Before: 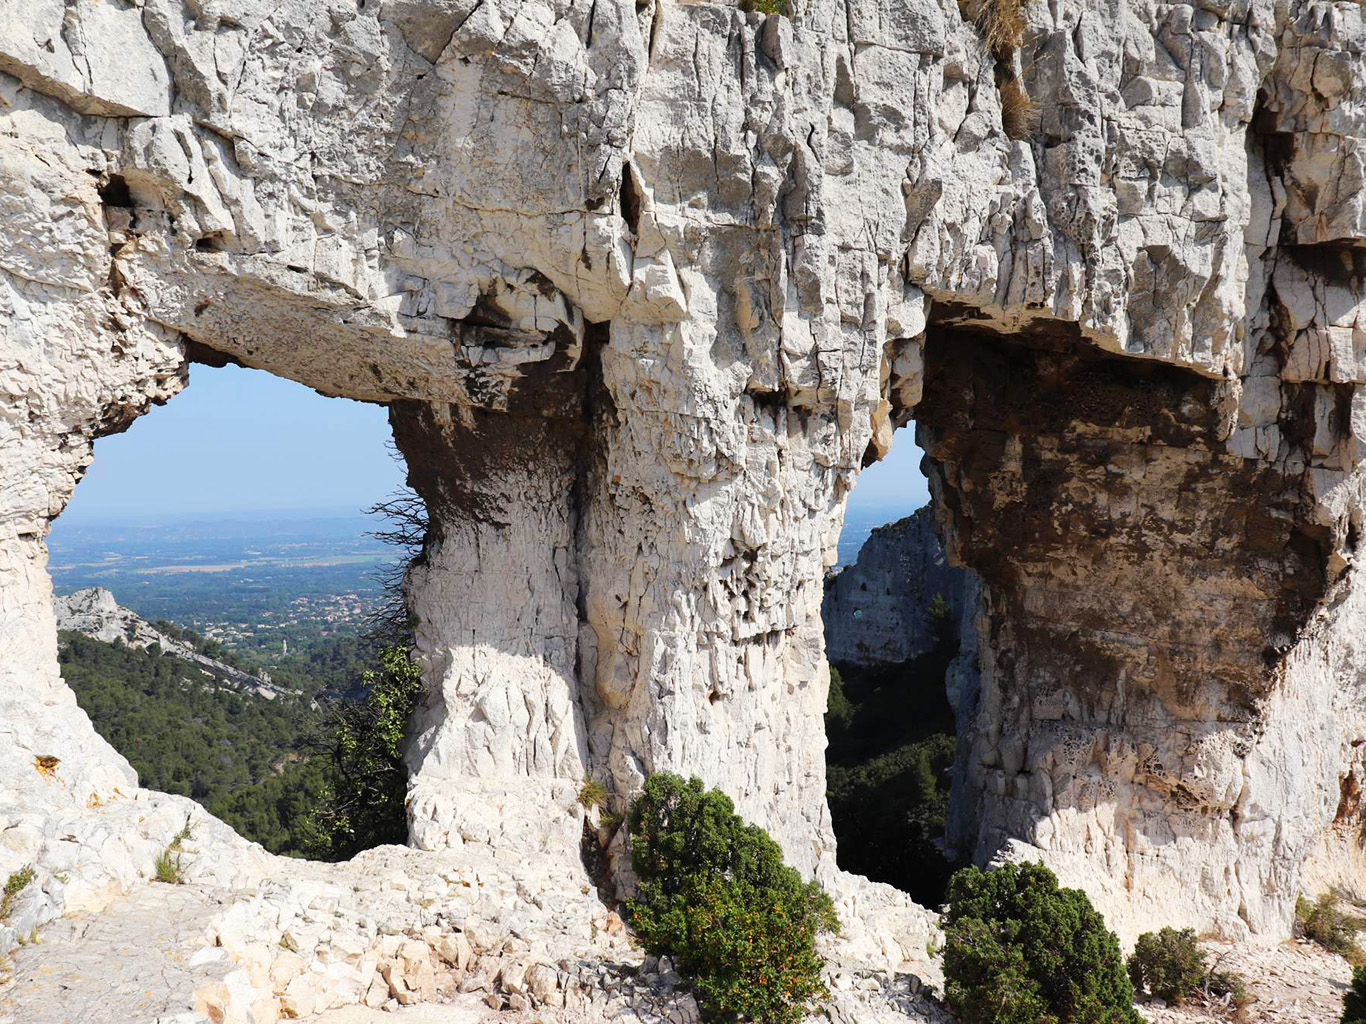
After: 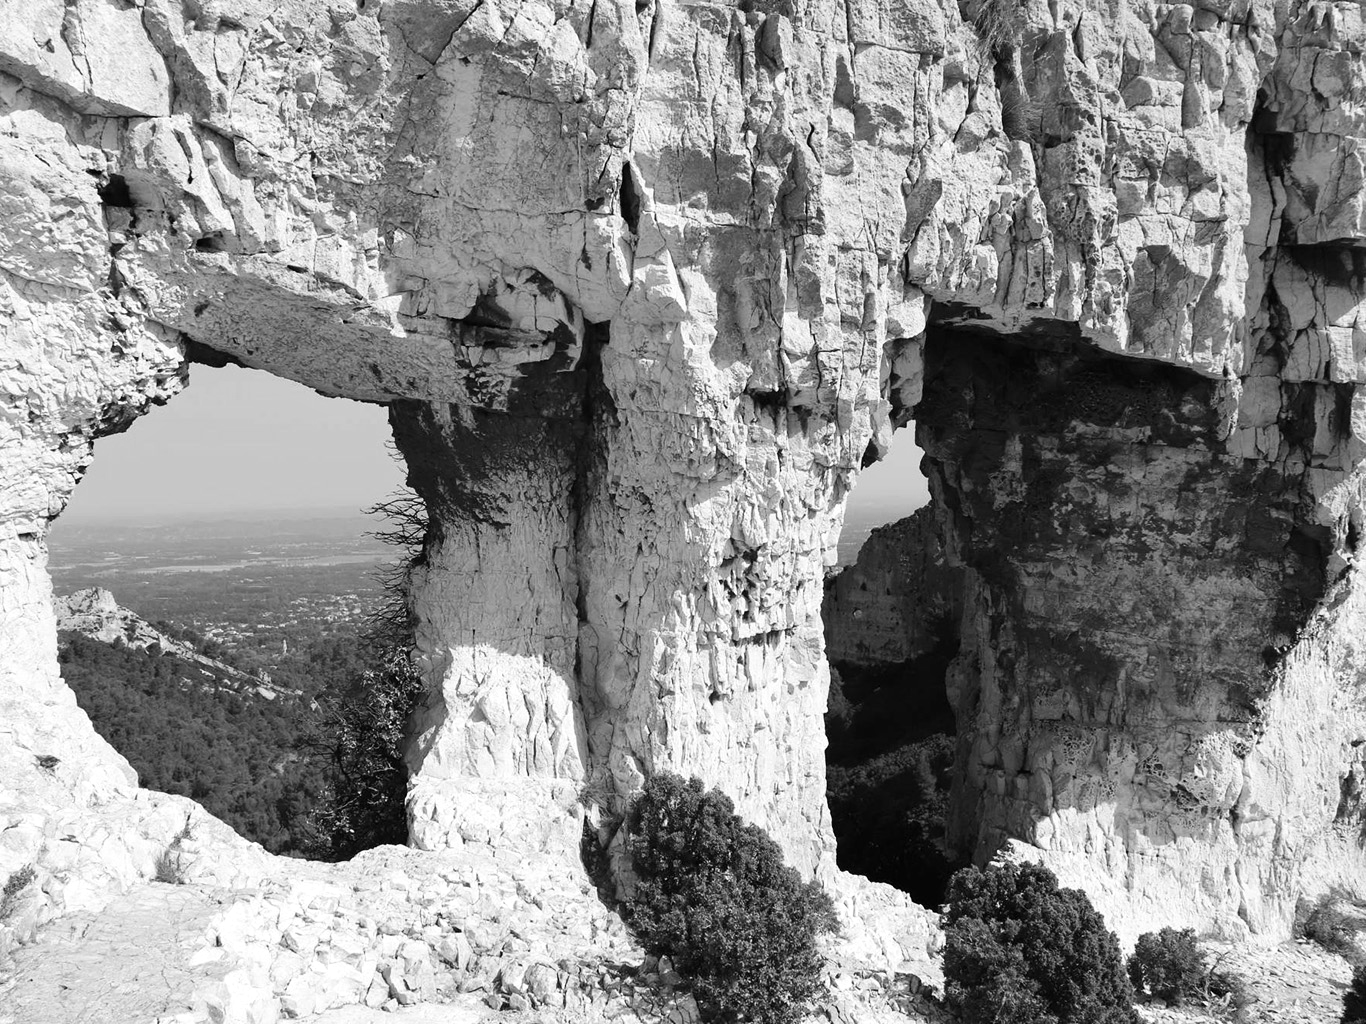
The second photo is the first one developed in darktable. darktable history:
white balance: red 1.127, blue 0.943
monochrome: a 32, b 64, size 2.3, highlights 1
